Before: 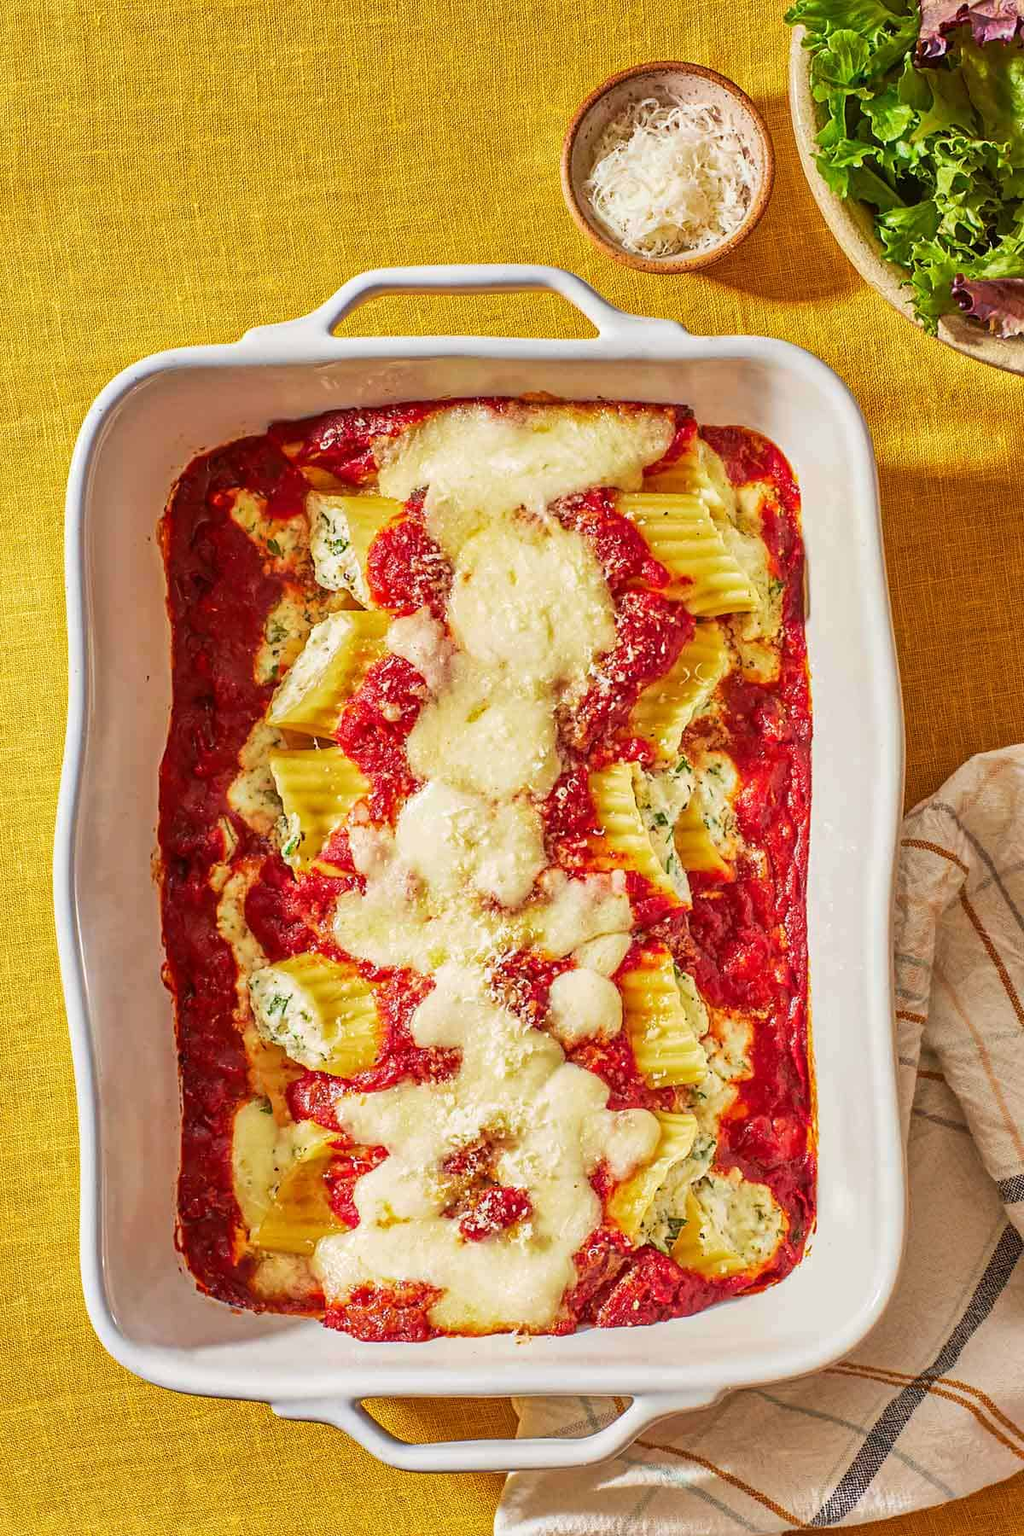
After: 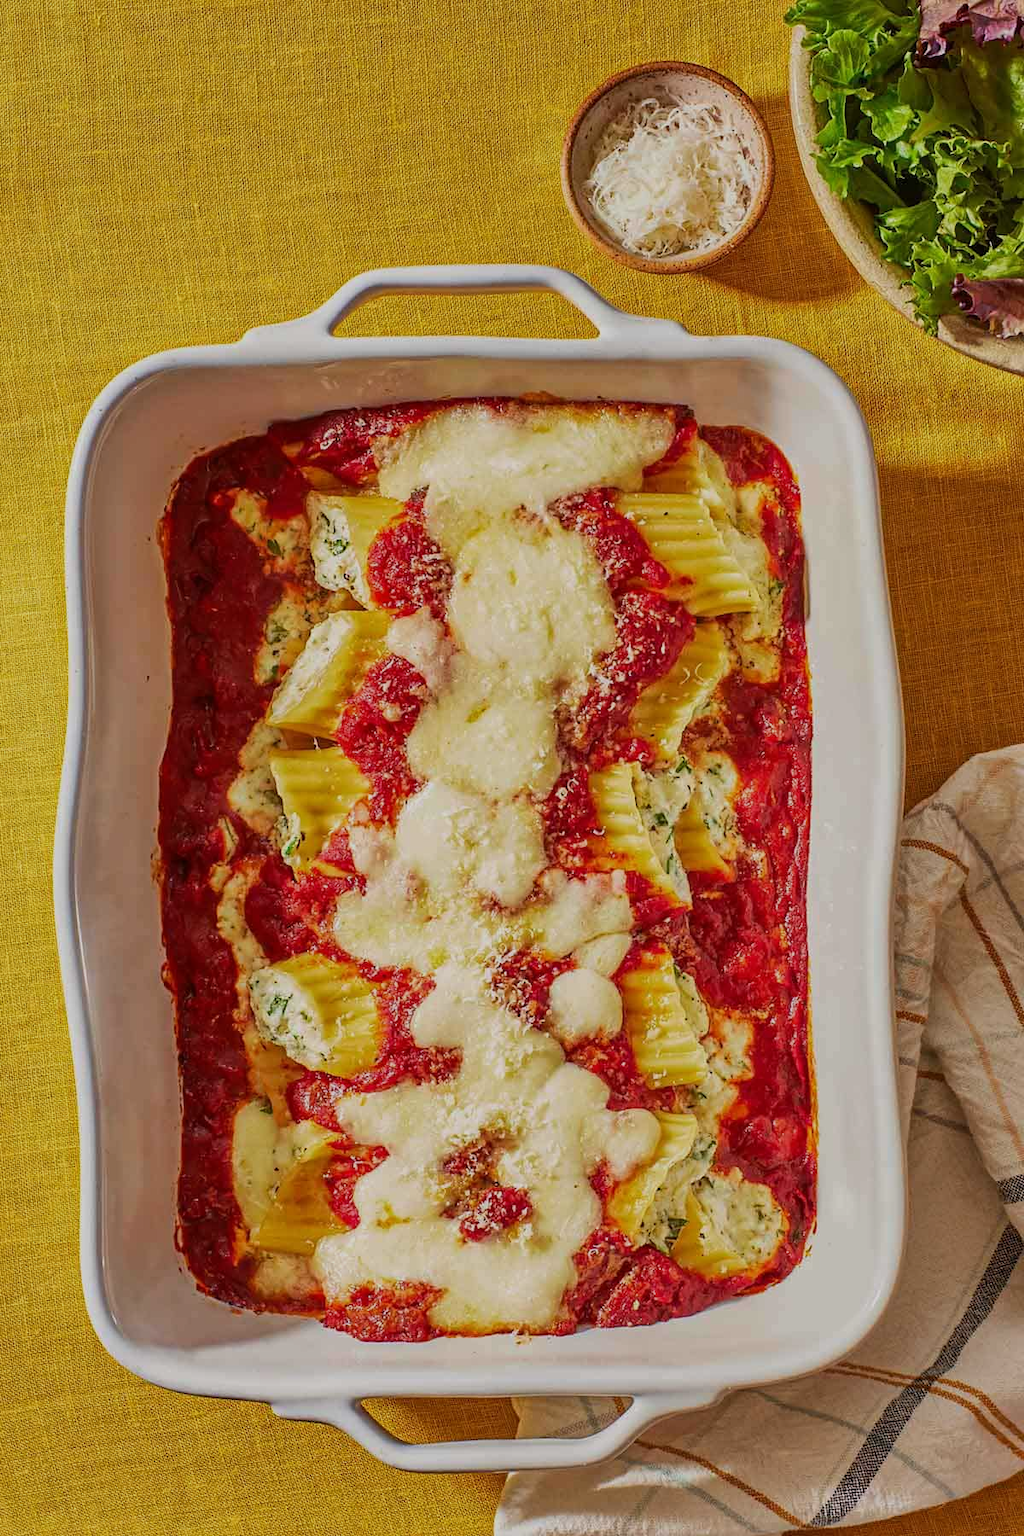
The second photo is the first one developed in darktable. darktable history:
exposure: exposure -0.589 EV, compensate highlight preservation false
